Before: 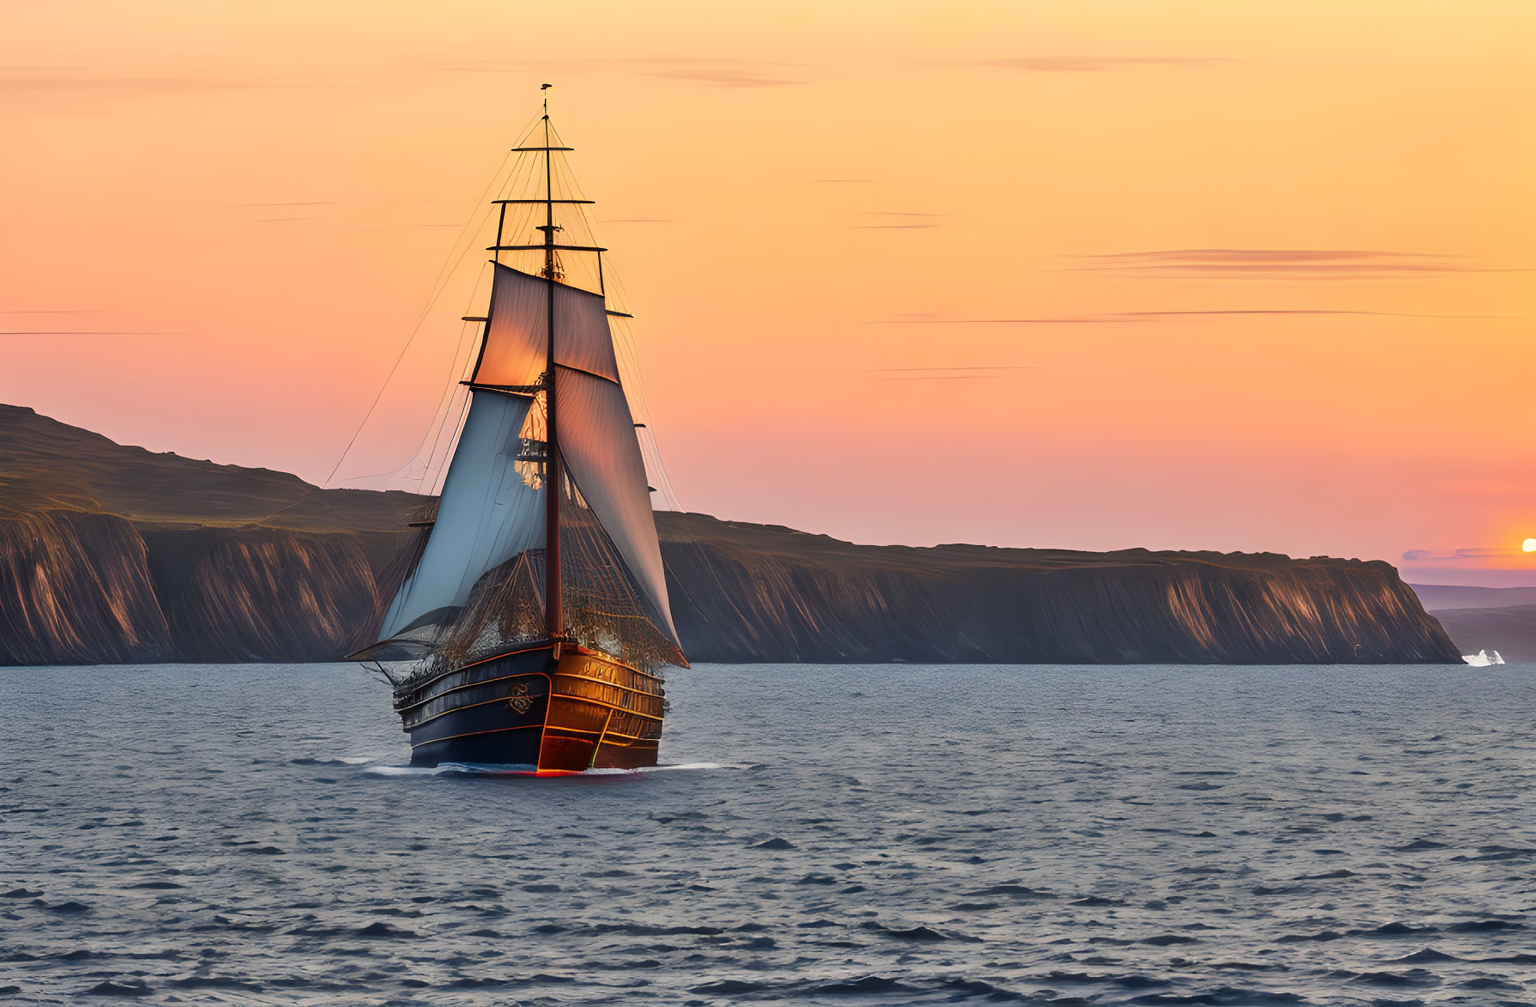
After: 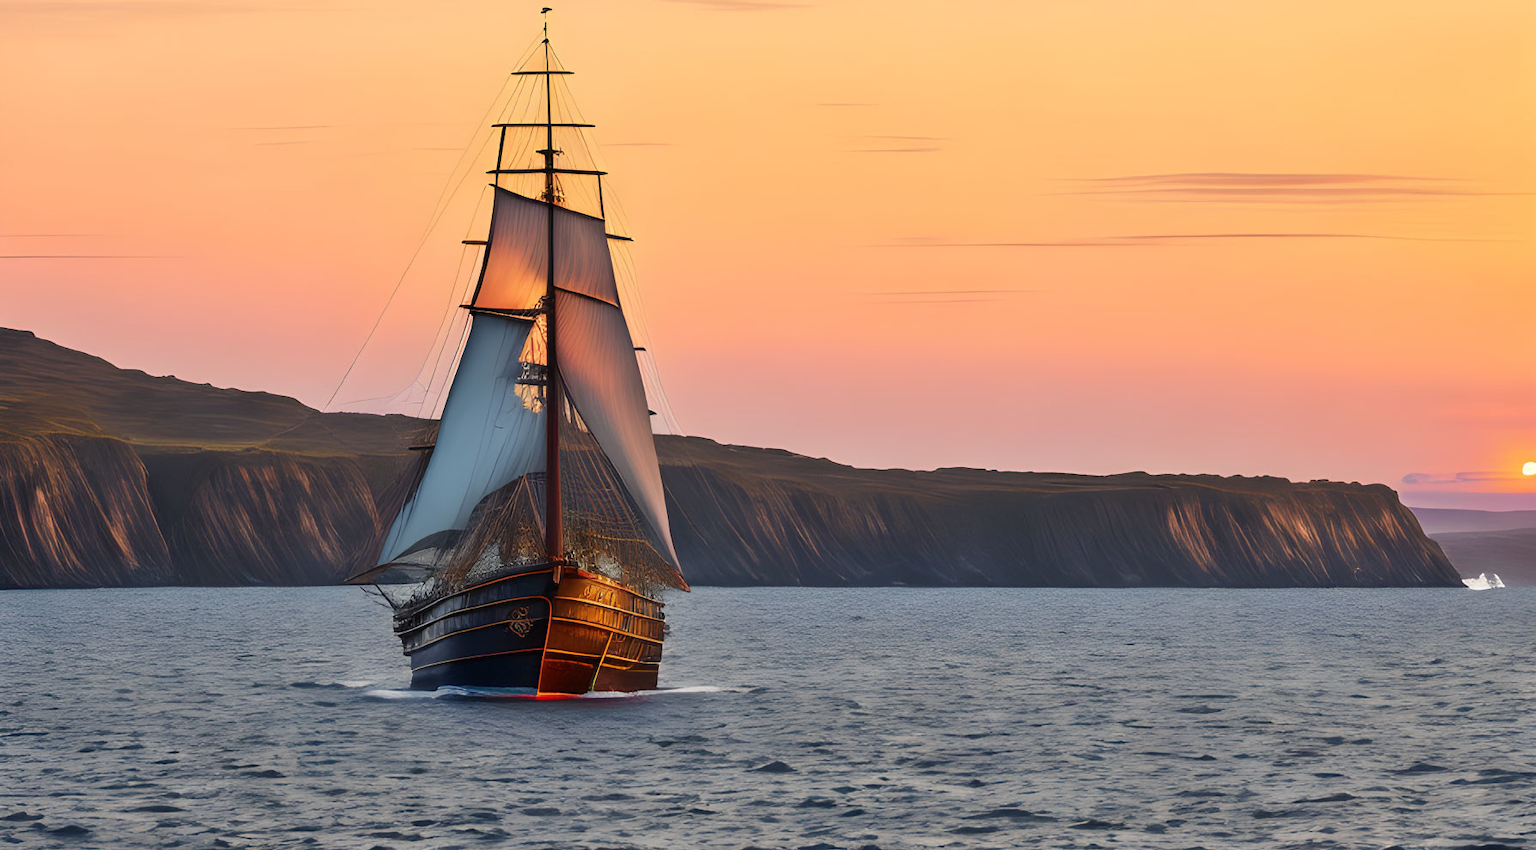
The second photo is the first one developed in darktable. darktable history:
crop: top 7.616%, bottom 7.886%
